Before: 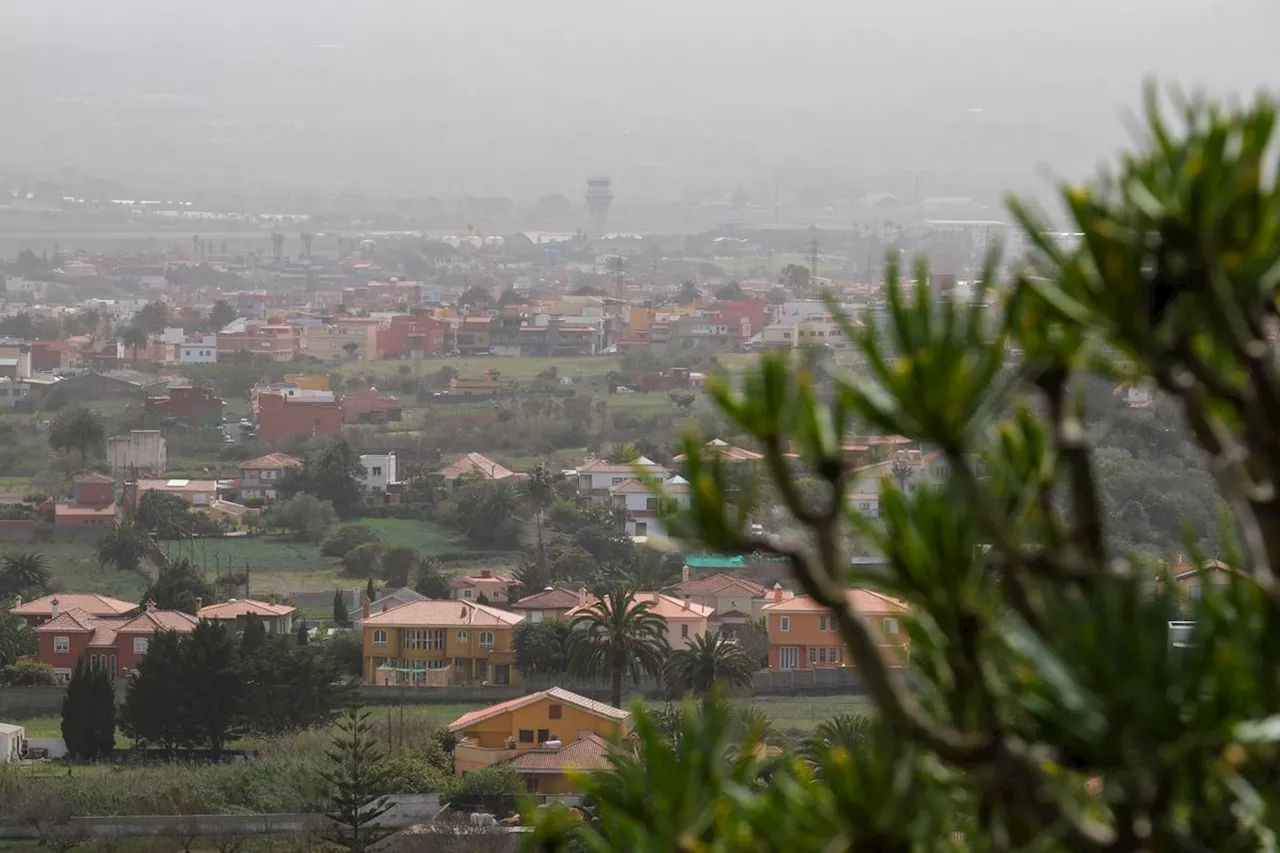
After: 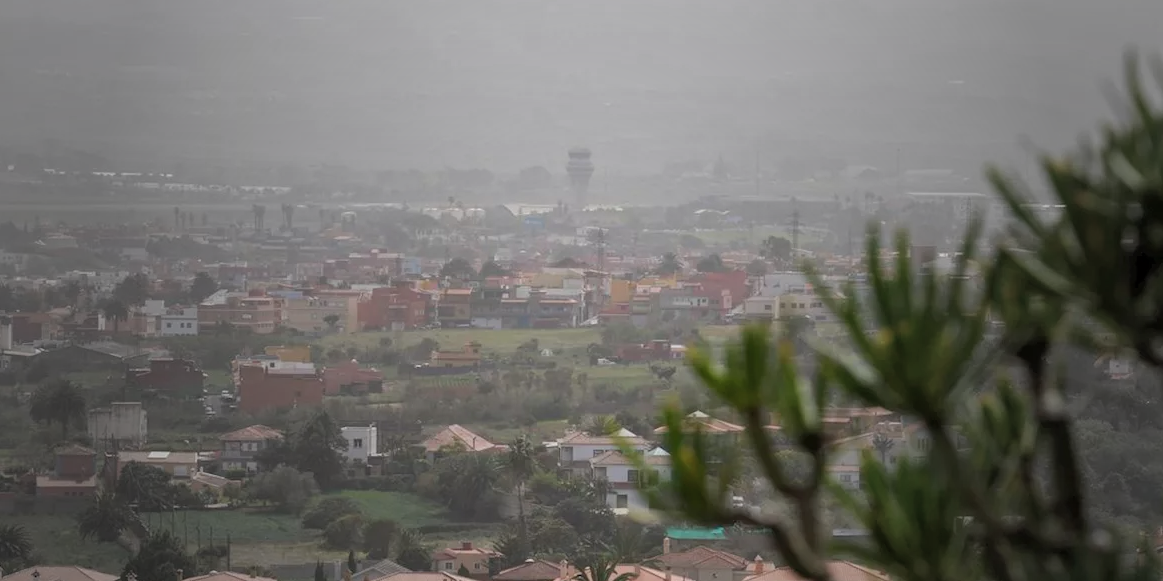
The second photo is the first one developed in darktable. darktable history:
shadows and highlights: on, module defaults
crop: left 1.525%, top 3.36%, right 7.601%, bottom 28.425%
vignetting: fall-off start 16.32%, fall-off radius 101.26%, width/height ratio 0.718
